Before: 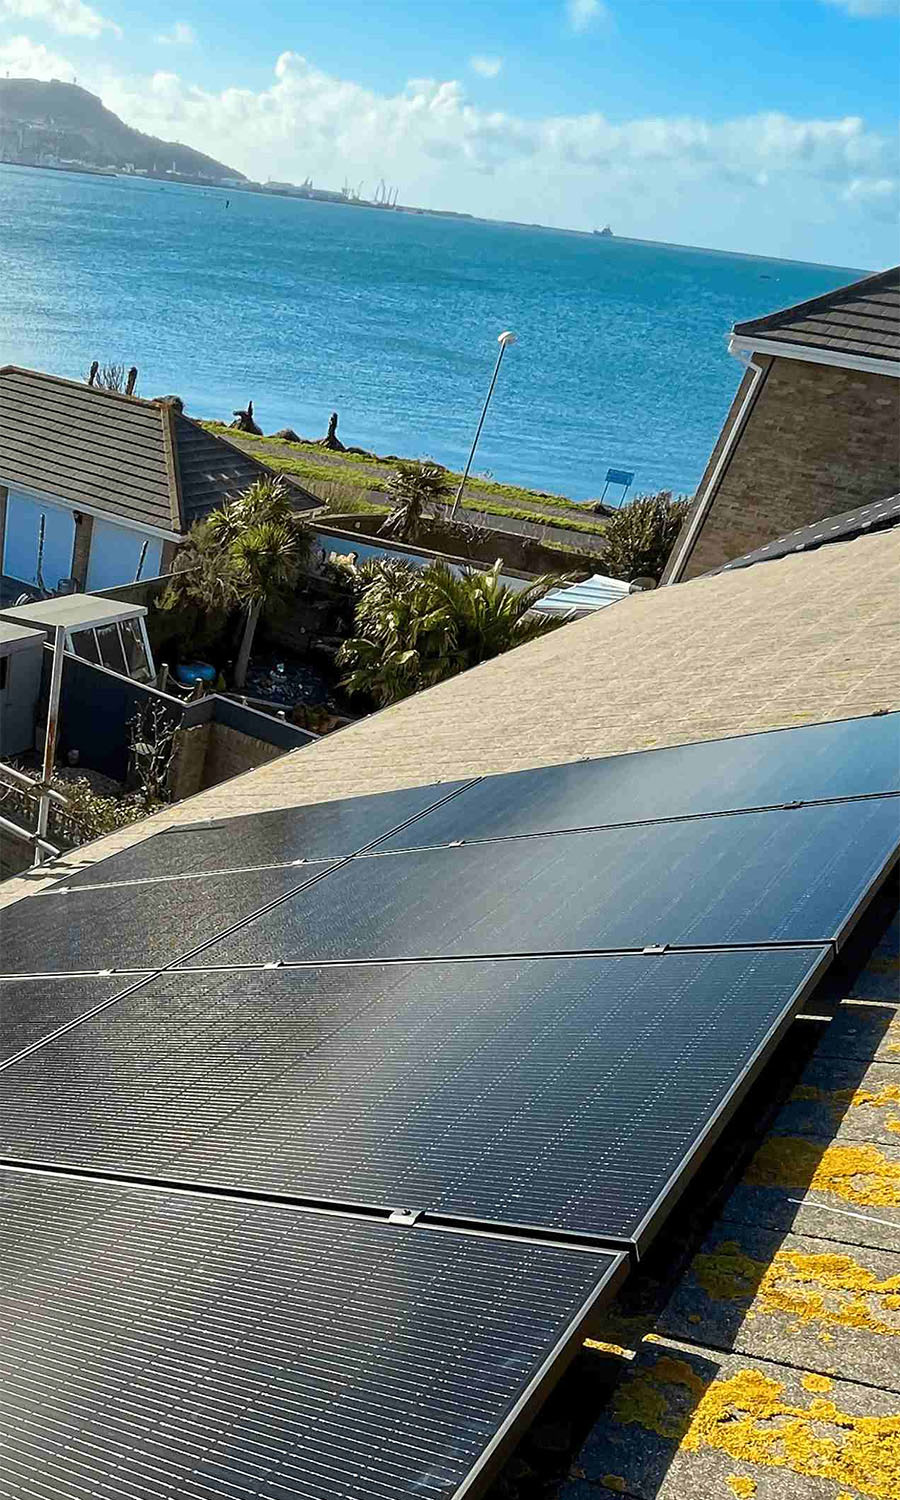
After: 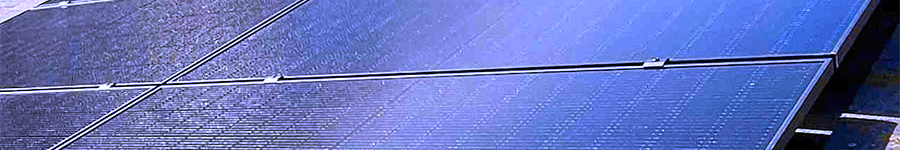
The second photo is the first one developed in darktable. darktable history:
white balance: red 0.98, blue 1.61
tone equalizer: on, module defaults
crop and rotate: top 59.084%, bottom 30.916%
